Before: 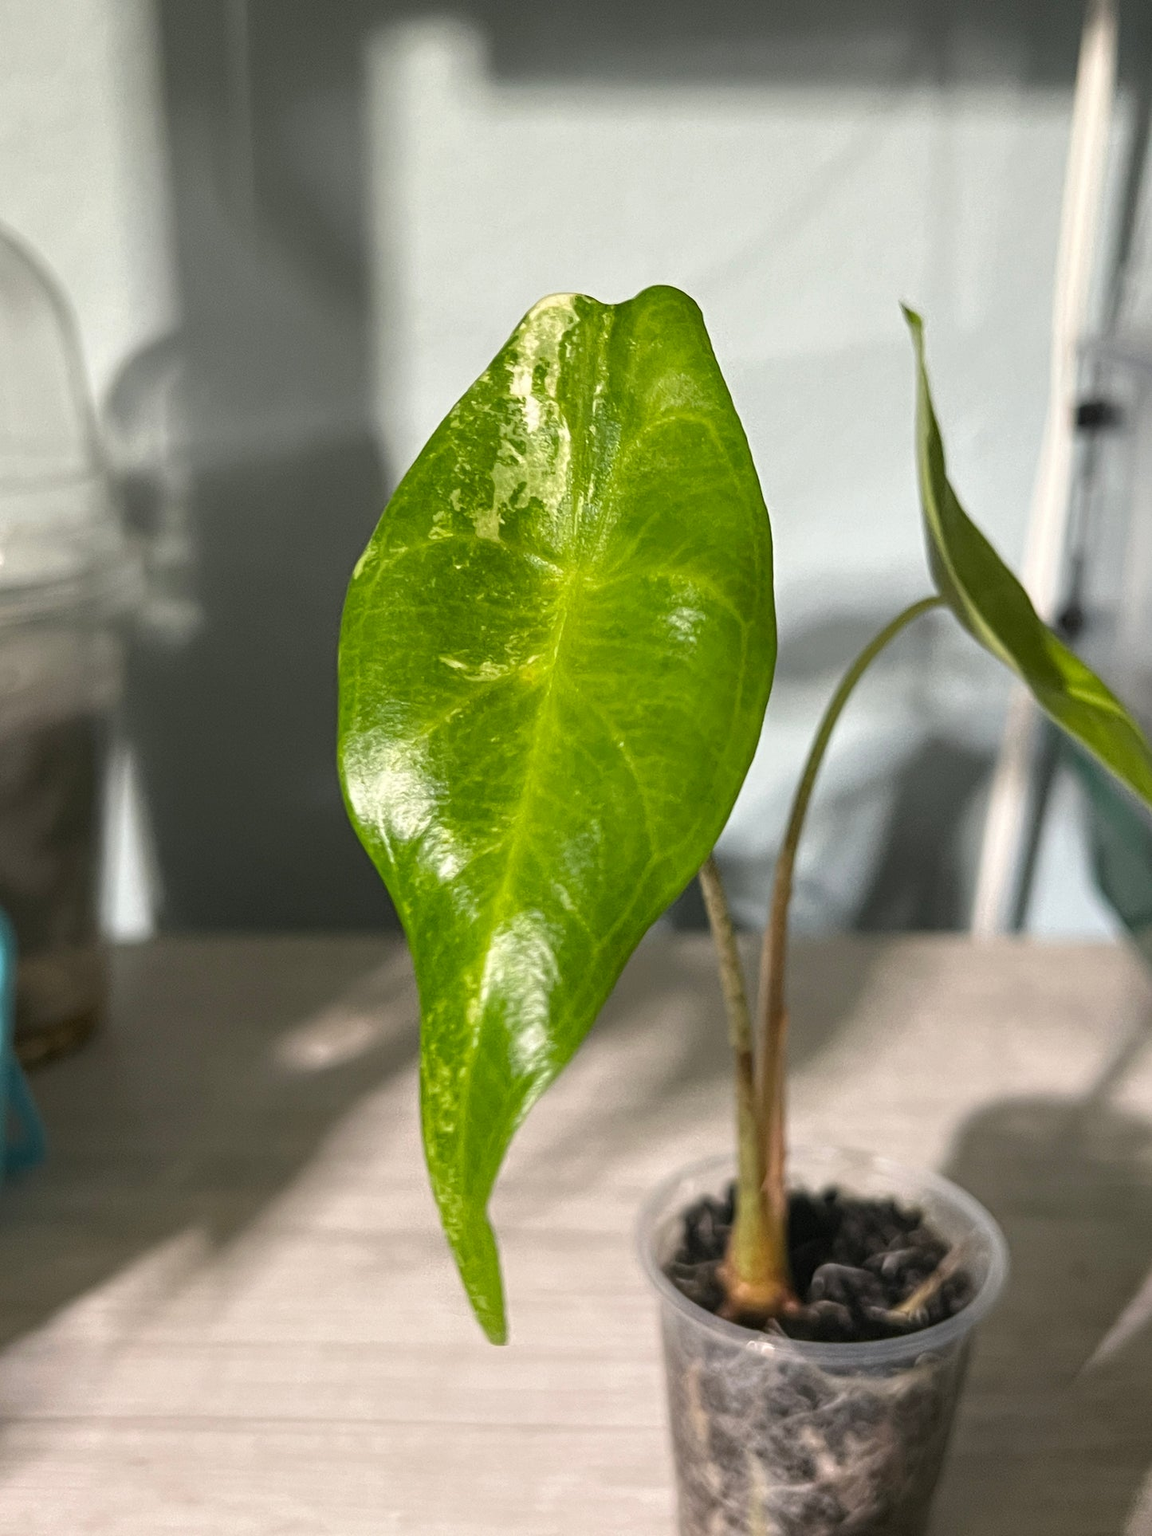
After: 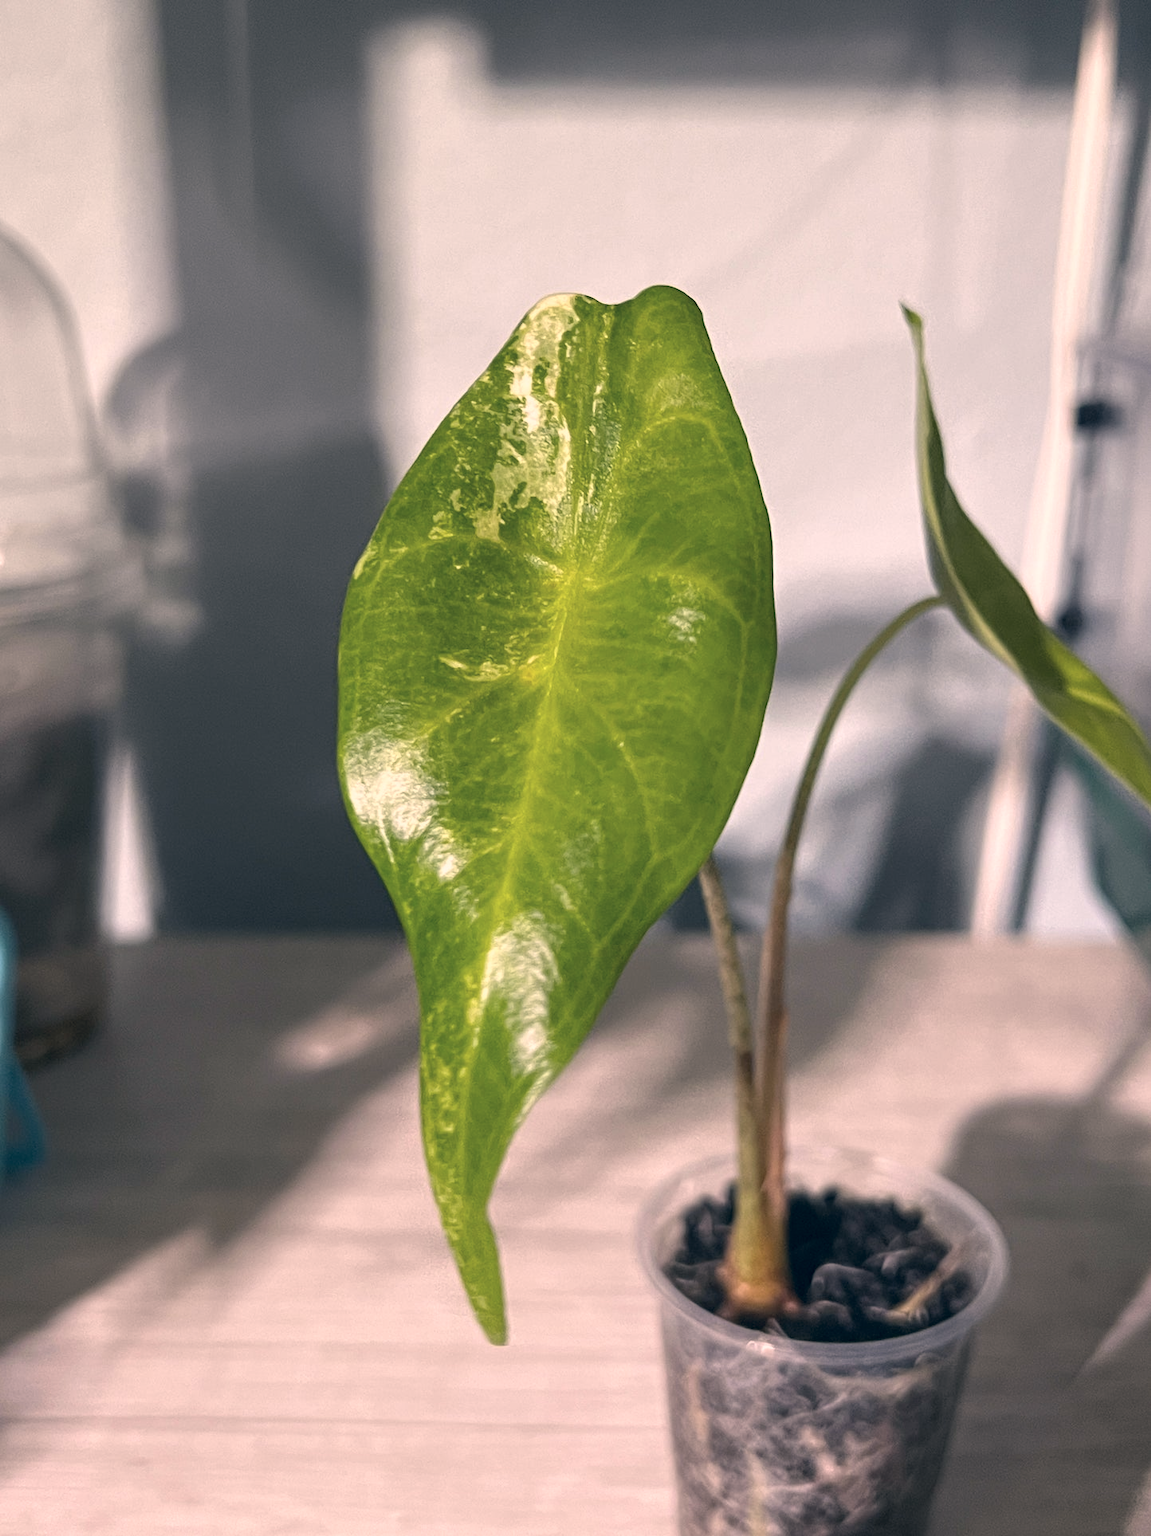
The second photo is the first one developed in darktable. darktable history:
color correction: highlights a* 14.46, highlights b* 5.85, shadows a* -5.53, shadows b* -15.24, saturation 0.85
